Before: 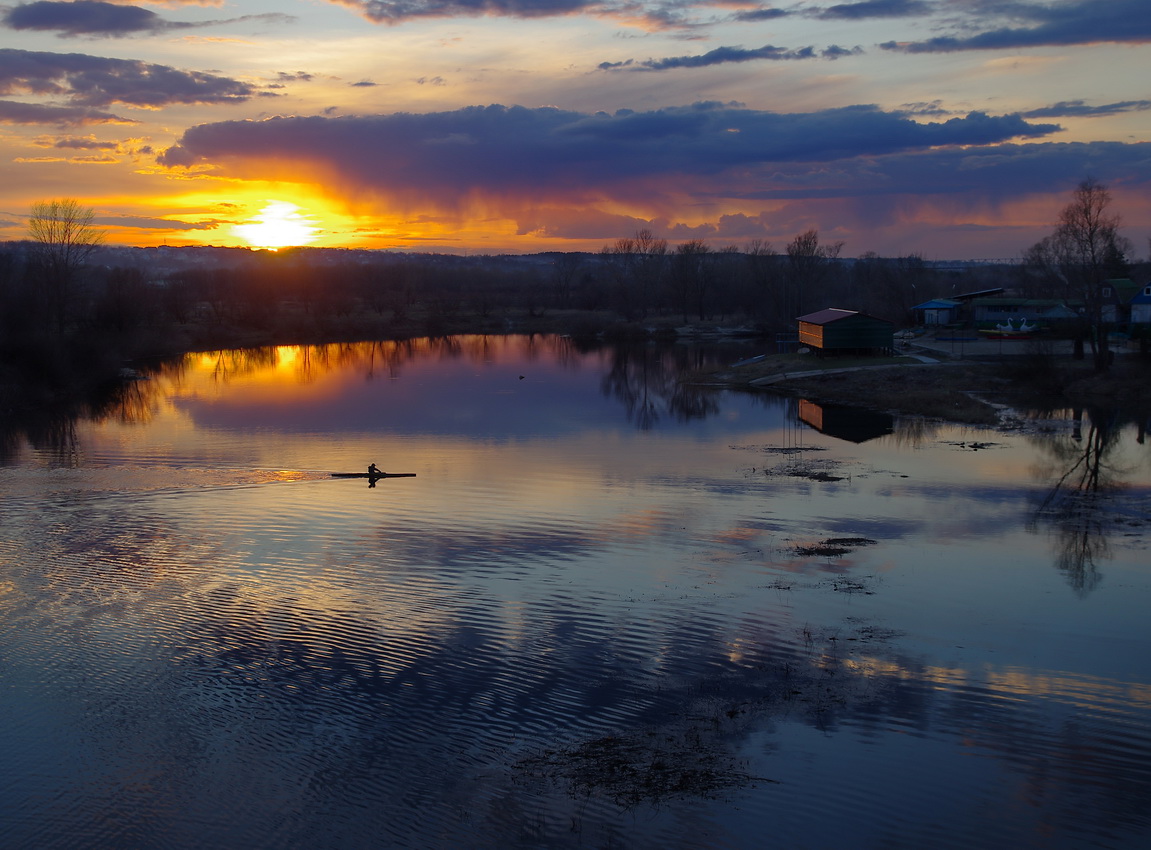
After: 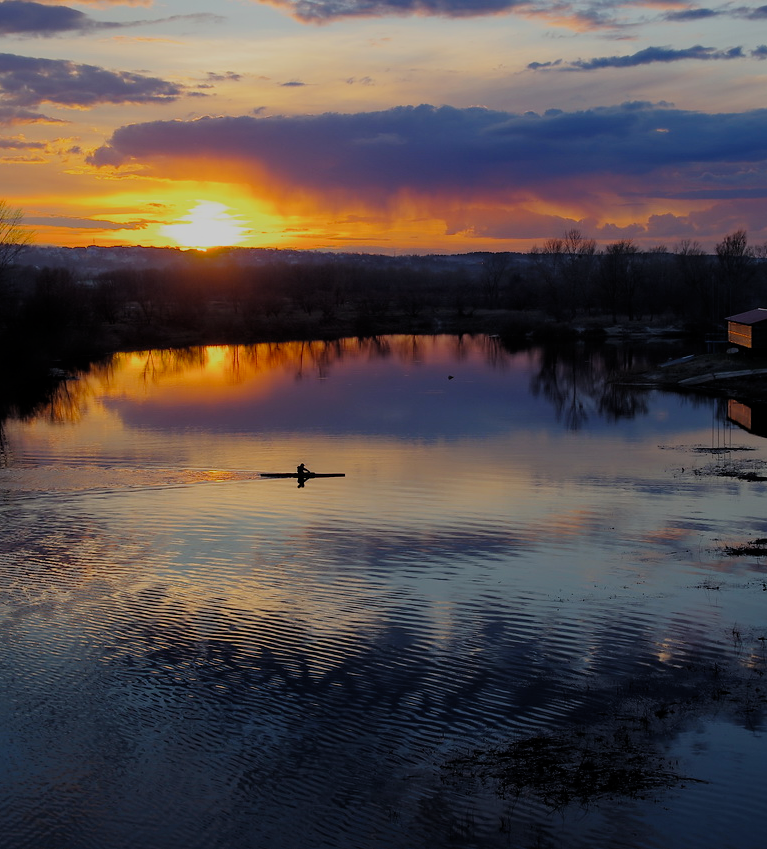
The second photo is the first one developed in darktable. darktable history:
crop and rotate: left 6.21%, right 27.109%
filmic rgb: middle gray luminance 29.78%, black relative exposure -8.92 EV, white relative exposure 6.99 EV, target black luminance 0%, hardness 2.96, latitude 1.51%, contrast 0.961, highlights saturation mix 3.71%, shadows ↔ highlights balance 12.88%, color science v4 (2020)
